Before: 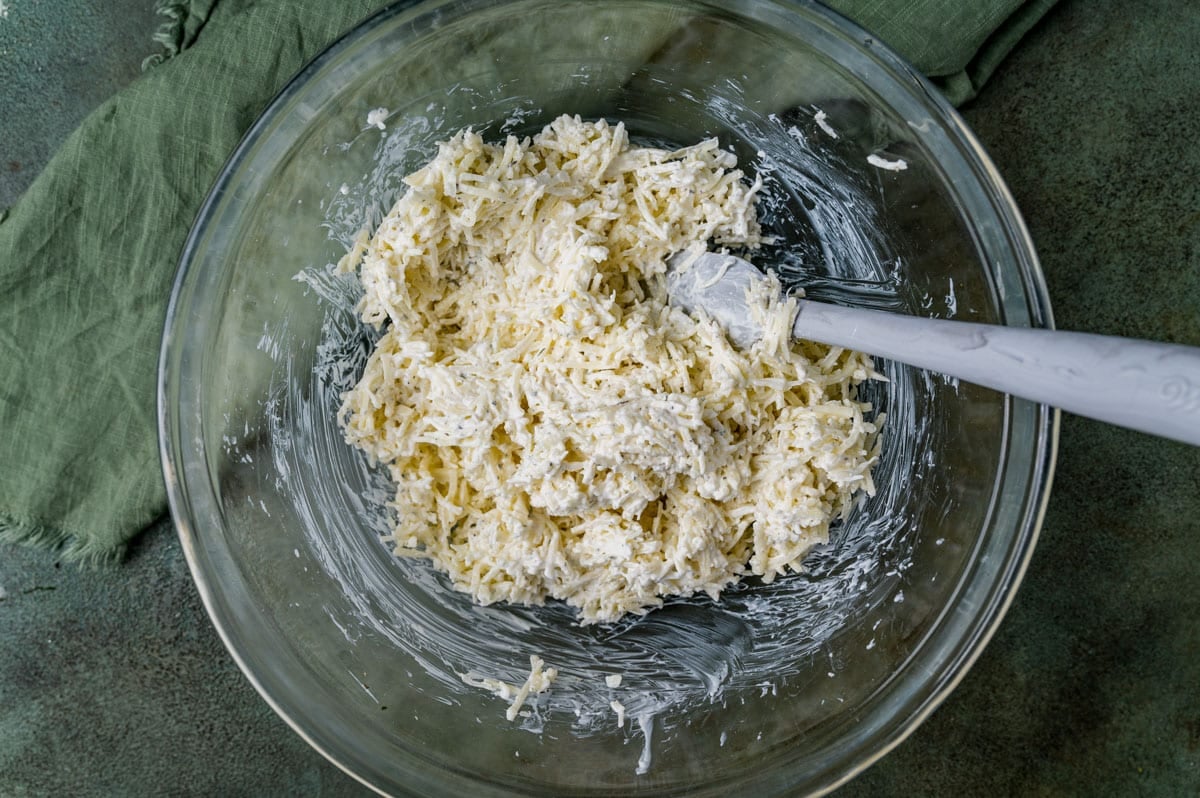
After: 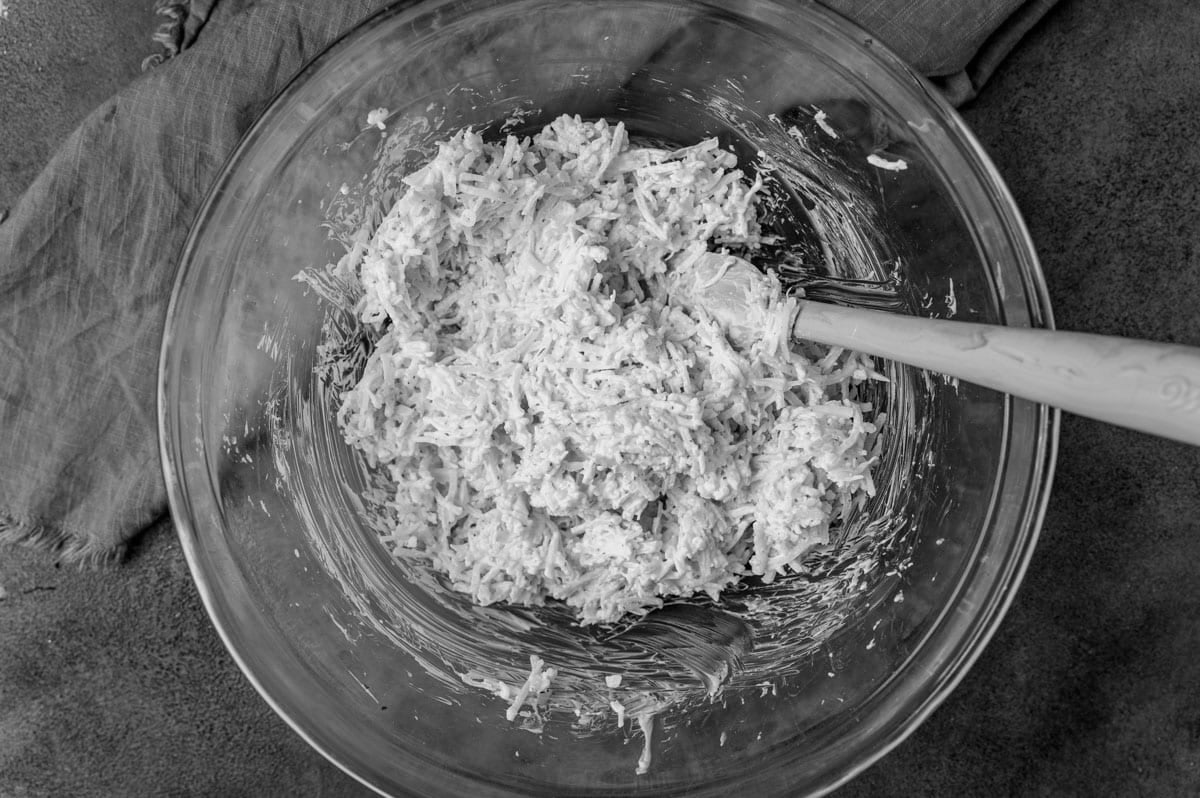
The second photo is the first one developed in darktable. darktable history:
color zones: curves: ch1 [(0, -0.394) (0.143, -0.394) (0.286, -0.394) (0.429, -0.392) (0.571, -0.391) (0.714, -0.391) (0.857, -0.391) (1, -0.394)]
color balance rgb: linear chroma grading › global chroma 15%, perceptual saturation grading › global saturation 30%
